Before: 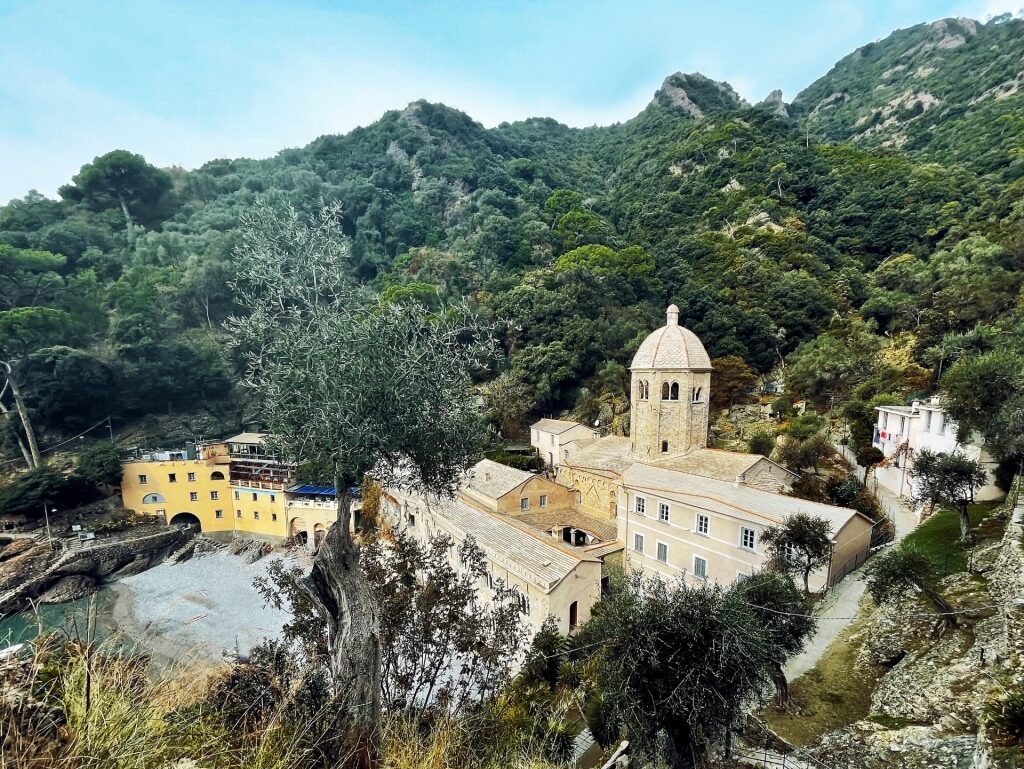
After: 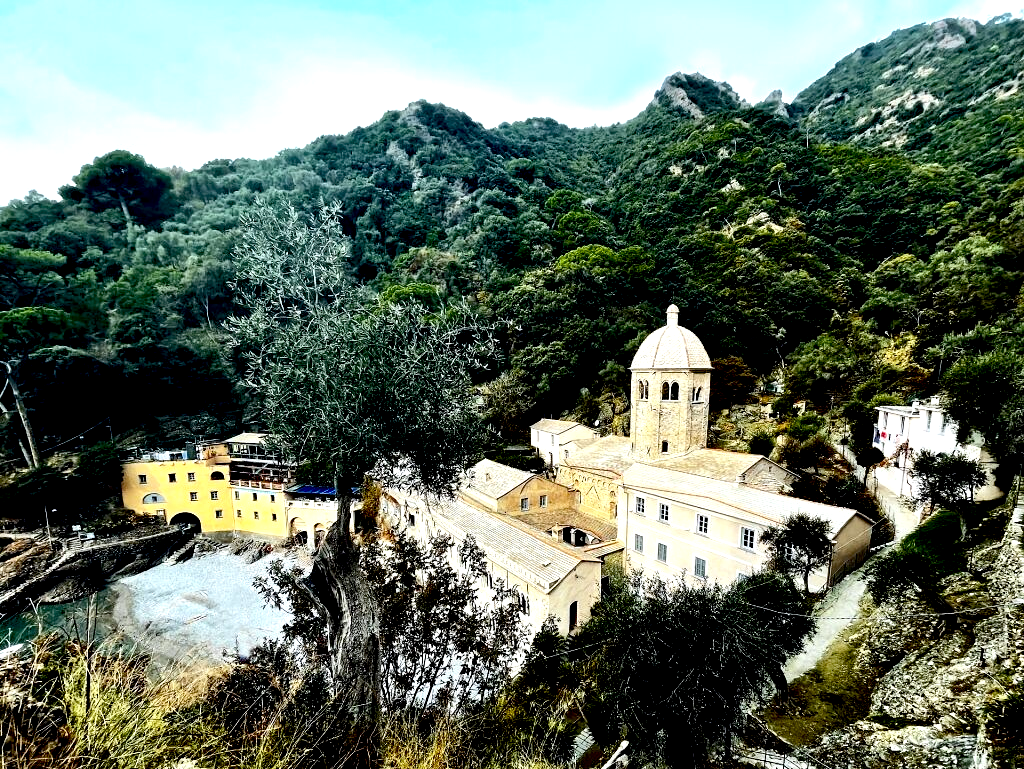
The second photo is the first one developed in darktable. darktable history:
exposure: black level correction 0.047, exposure 0.013 EV, compensate highlight preservation false
white balance: red 0.986, blue 1.01
tone equalizer: -8 EV -0.75 EV, -7 EV -0.7 EV, -6 EV -0.6 EV, -5 EV -0.4 EV, -3 EV 0.4 EV, -2 EV 0.6 EV, -1 EV 0.7 EV, +0 EV 0.75 EV, edges refinement/feathering 500, mask exposure compensation -1.57 EV, preserve details no
